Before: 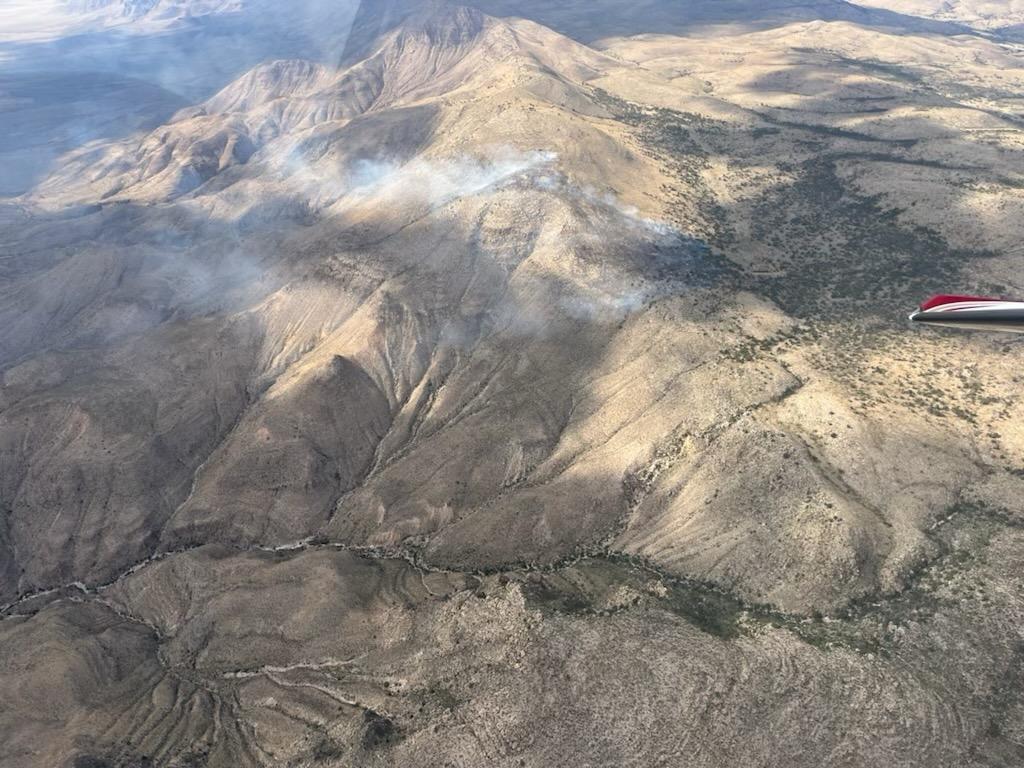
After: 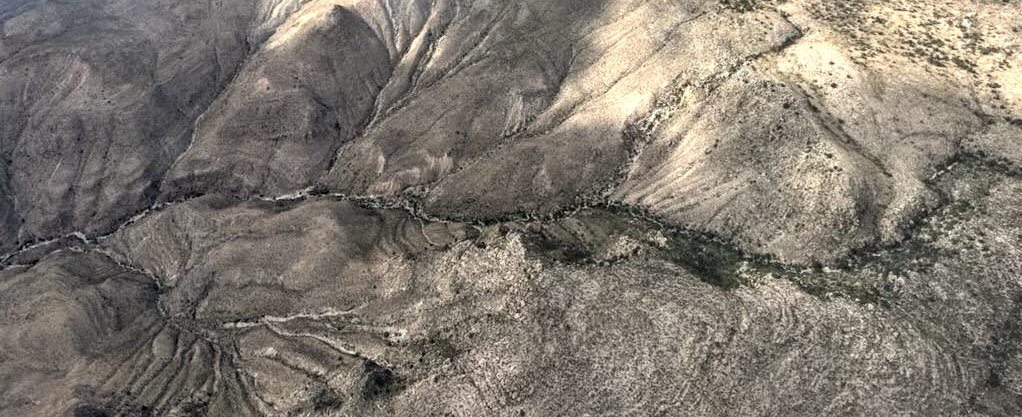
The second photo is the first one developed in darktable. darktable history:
crop and rotate: top 45.673%, right 0.114%
exposure: compensate highlight preservation false
local contrast: highlights 60%, shadows 62%, detail 160%
